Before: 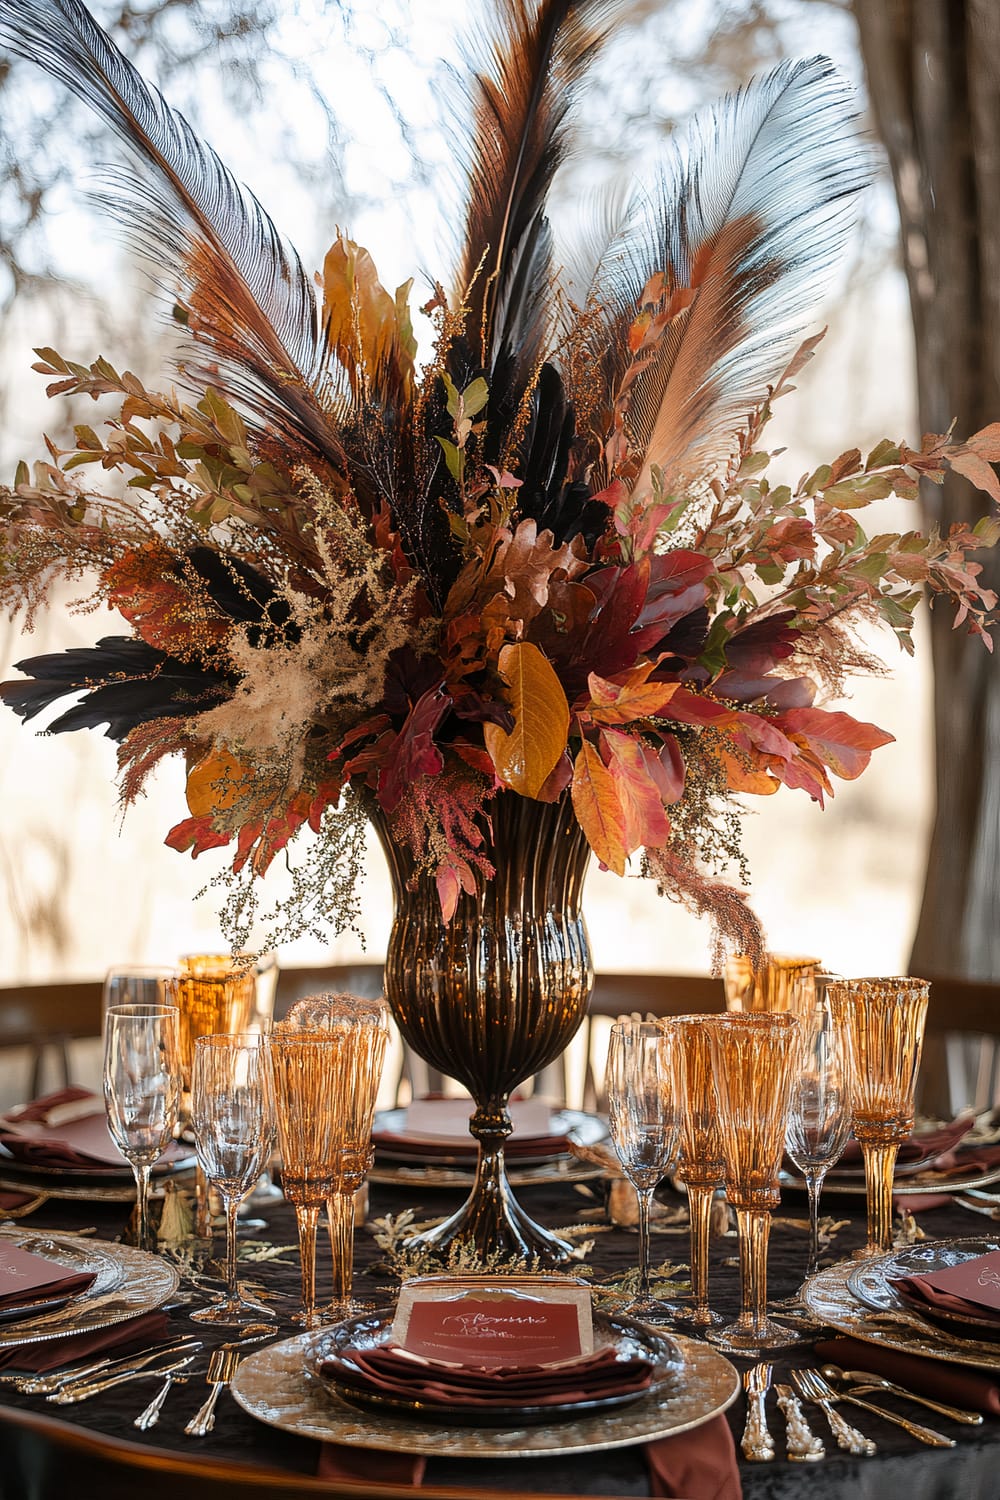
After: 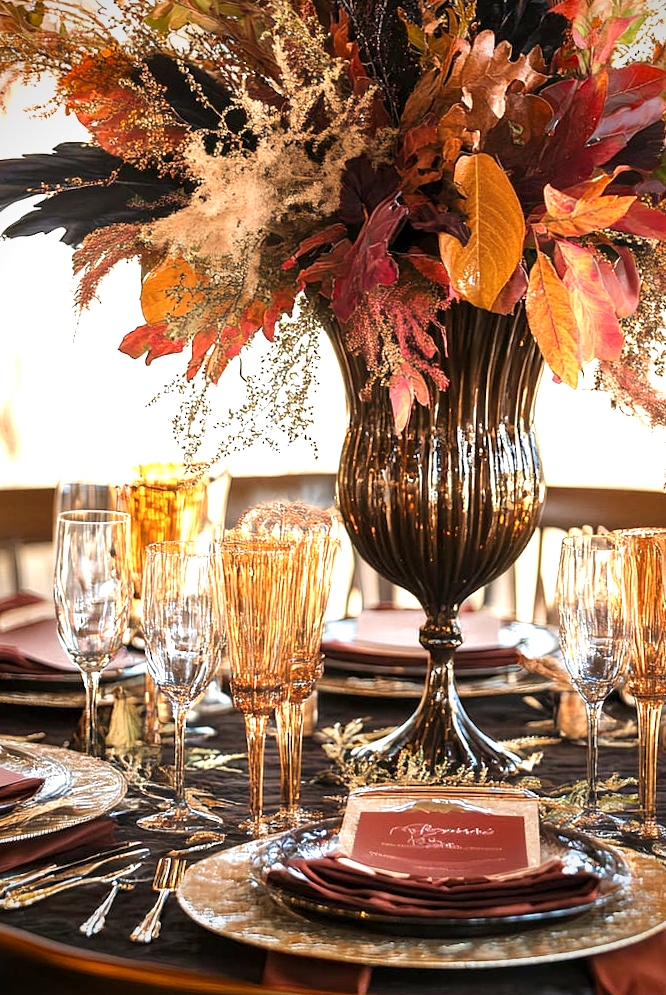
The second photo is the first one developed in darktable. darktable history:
velvia: strength 15%
exposure: black level correction 0, exposure 1 EV, compensate highlight preservation false
vignetting: saturation 0.367
crop and rotate: angle -0.789°, left 3.66%, top 32.246%, right 28.313%
local contrast: highlights 101%, shadows 99%, detail 119%, midtone range 0.2
